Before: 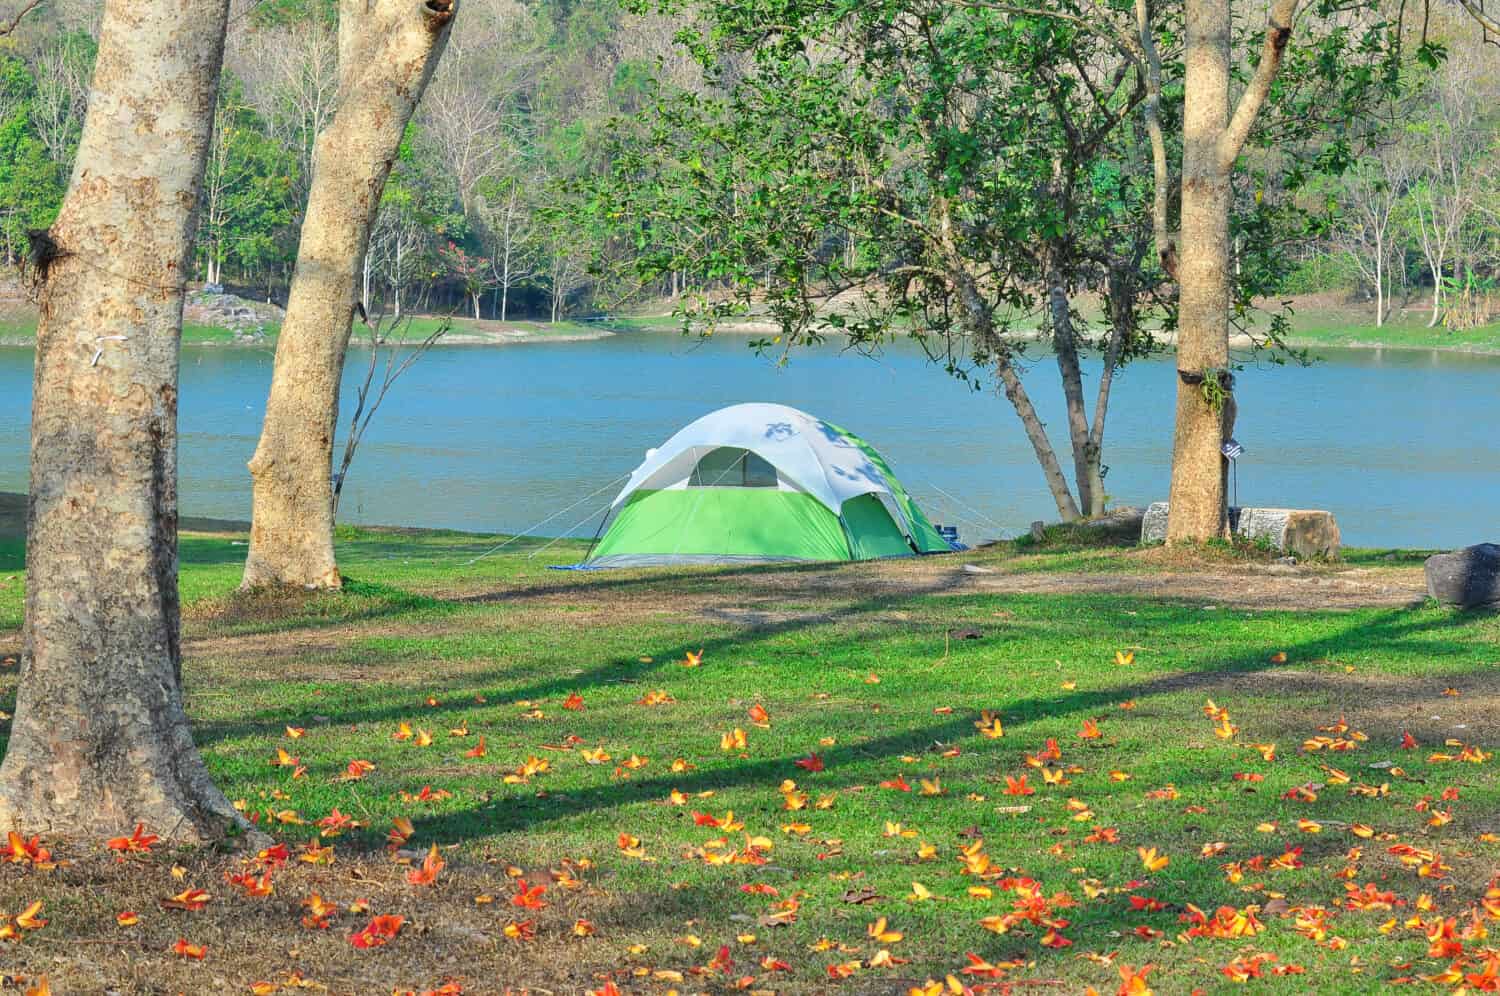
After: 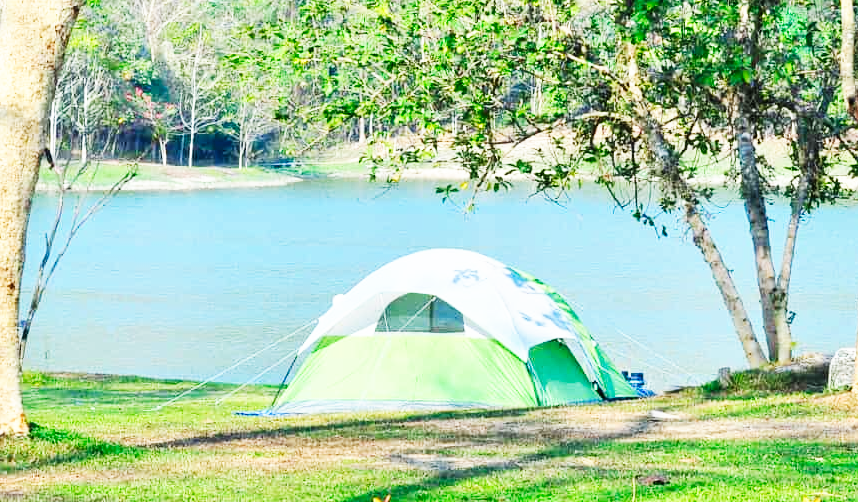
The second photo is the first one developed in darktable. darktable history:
base curve: curves: ch0 [(0, 0) (0.007, 0.004) (0.027, 0.03) (0.046, 0.07) (0.207, 0.54) (0.442, 0.872) (0.673, 0.972) (1, 1)], preserve colors none
crop: left 20.932%, top 15.471%, right 21.848%, bottom 34.081%
